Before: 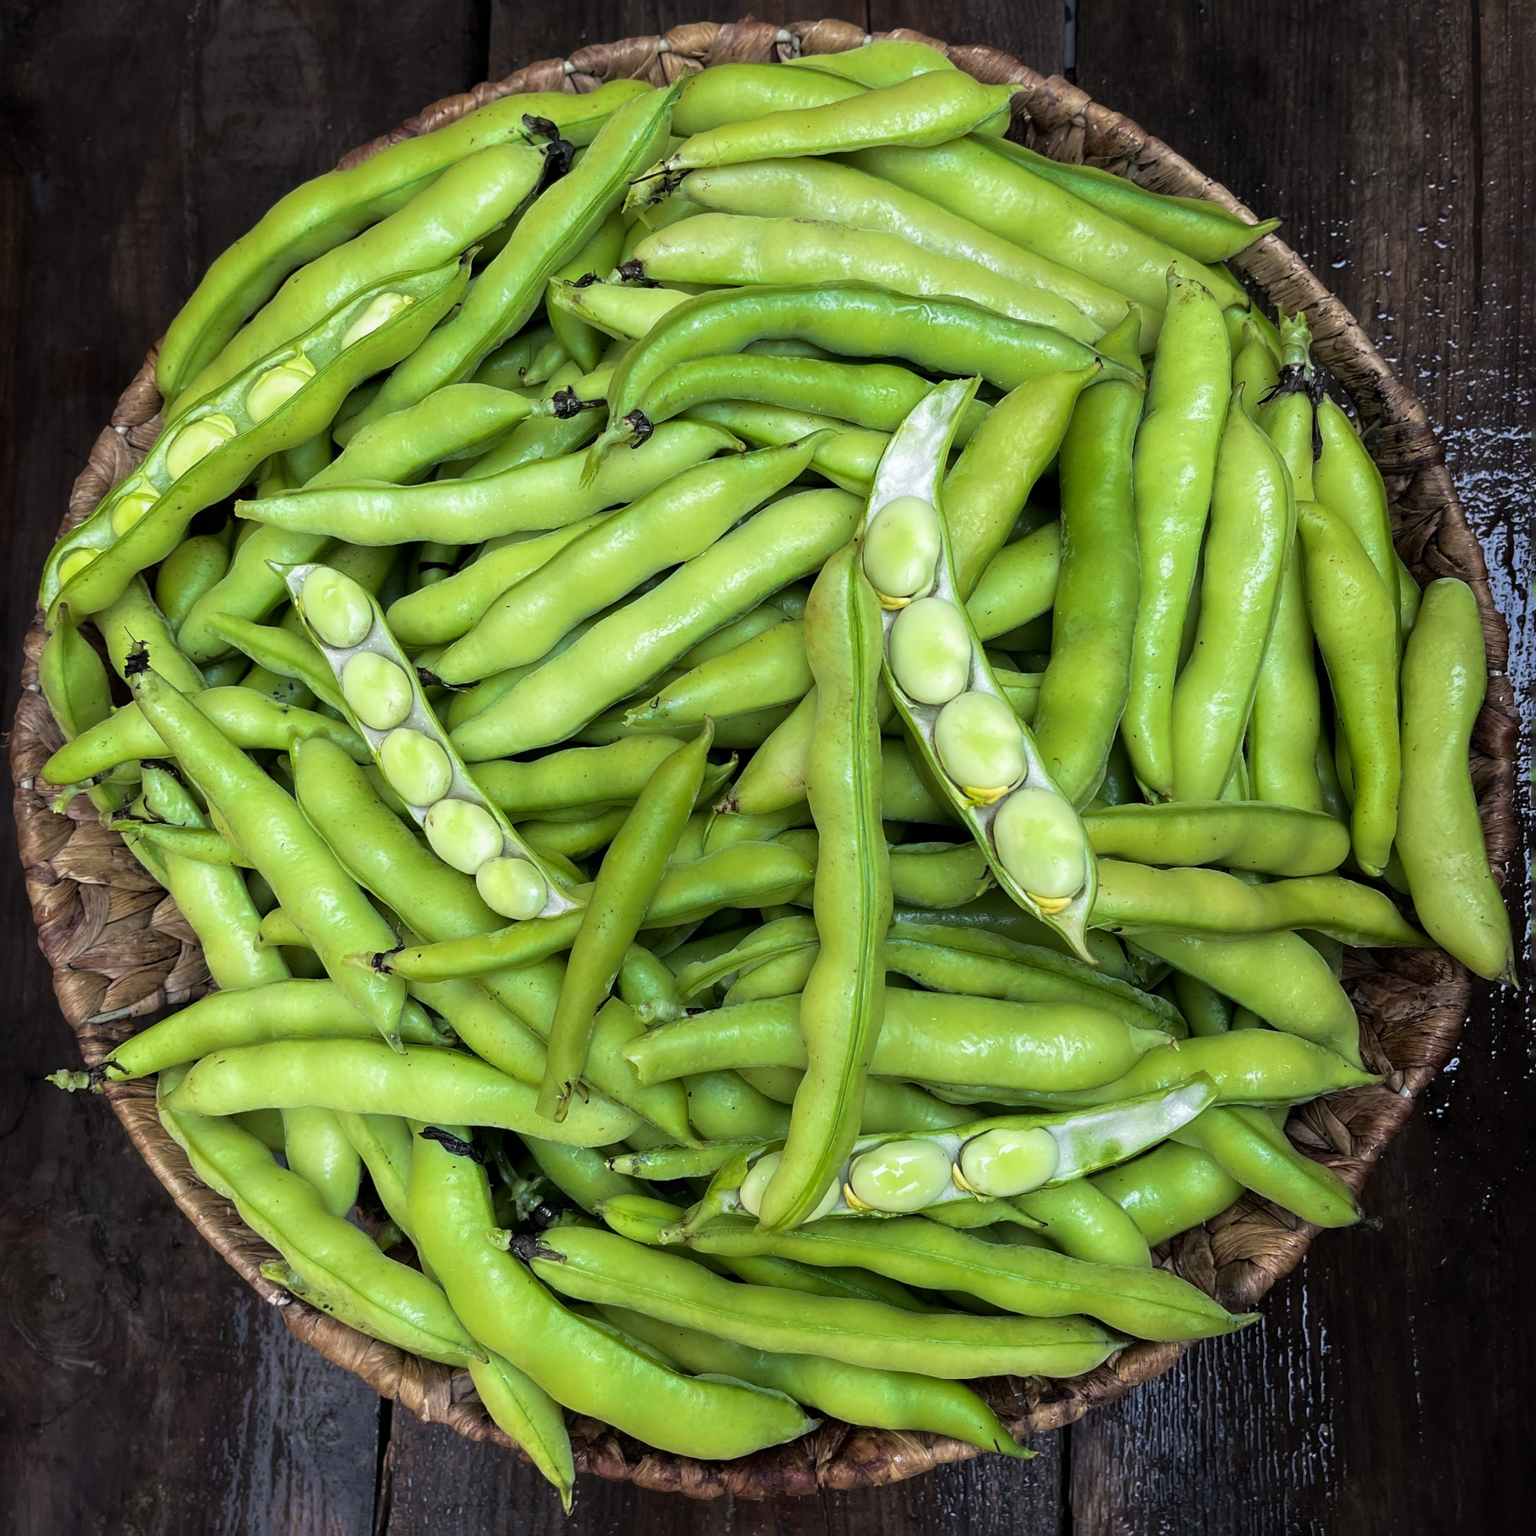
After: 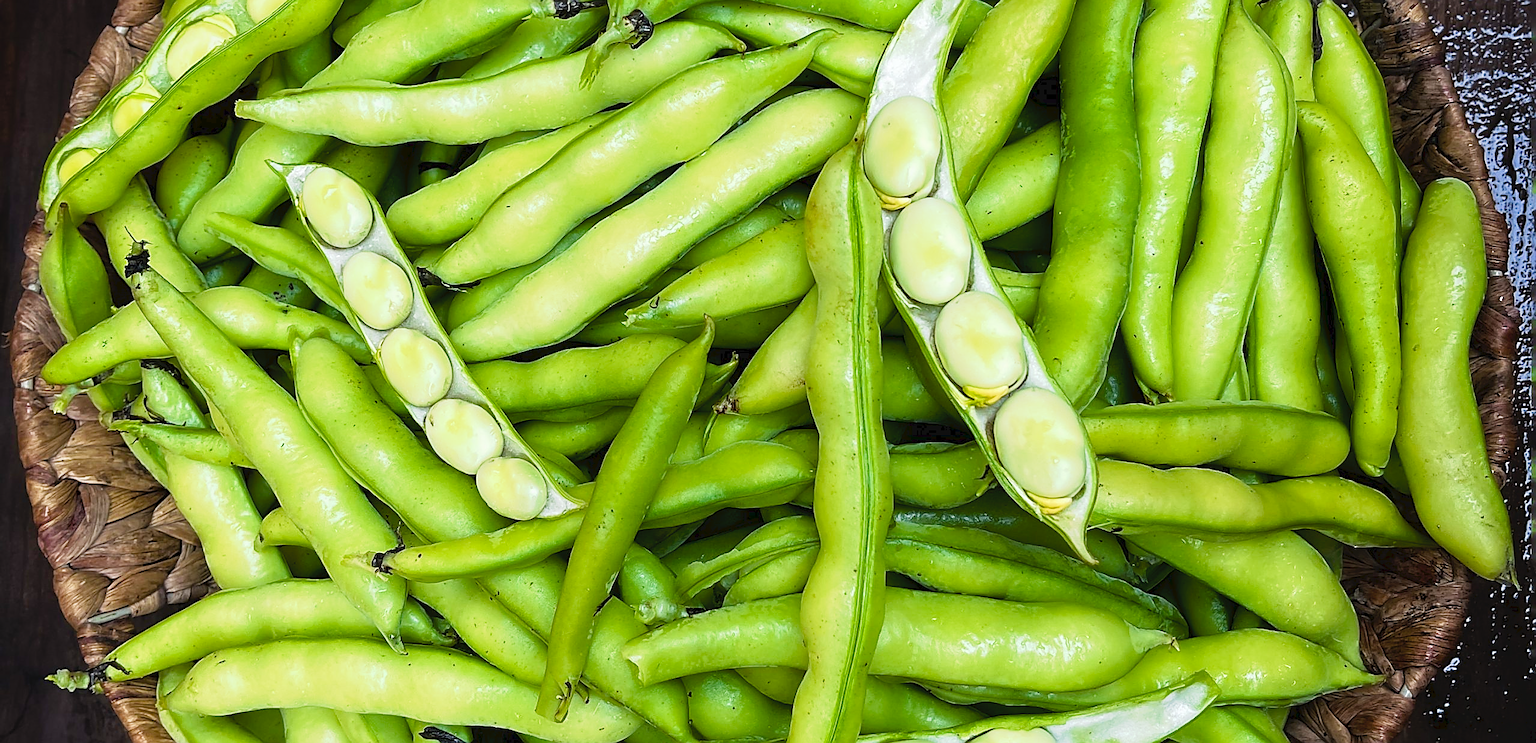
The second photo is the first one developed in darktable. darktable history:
sharpen: radius 1.4, amount 1.25, threshold 0.7
tone curve: curves: ch0 [(0, 0) (0.003, 0.045) (0.011, 0.051) (0.025, 0.057) (0.044, 0.074) (0.069, 0.096) (0.1, 0.125) (0.136, 0.16) (0.177, 0.201) (0.224, 0.242) (0.277, 0.299) (0.335, 0.362) (0.399, 0.432) (0.468, 0.512) (0.543, 0.601) (0.623, 0.691) (0.709, 0.786) (0.801, 0.876) (0.898, 0.927) (1, 1)], preserve colors none
crop and rotate: top 26.056%, bottom 25.543%
color balance rgb: perceptual saturation grading › global saturation 20%, perceptual saturation grading › highlights -25%, perceptual saturation grading › shadows 50%
